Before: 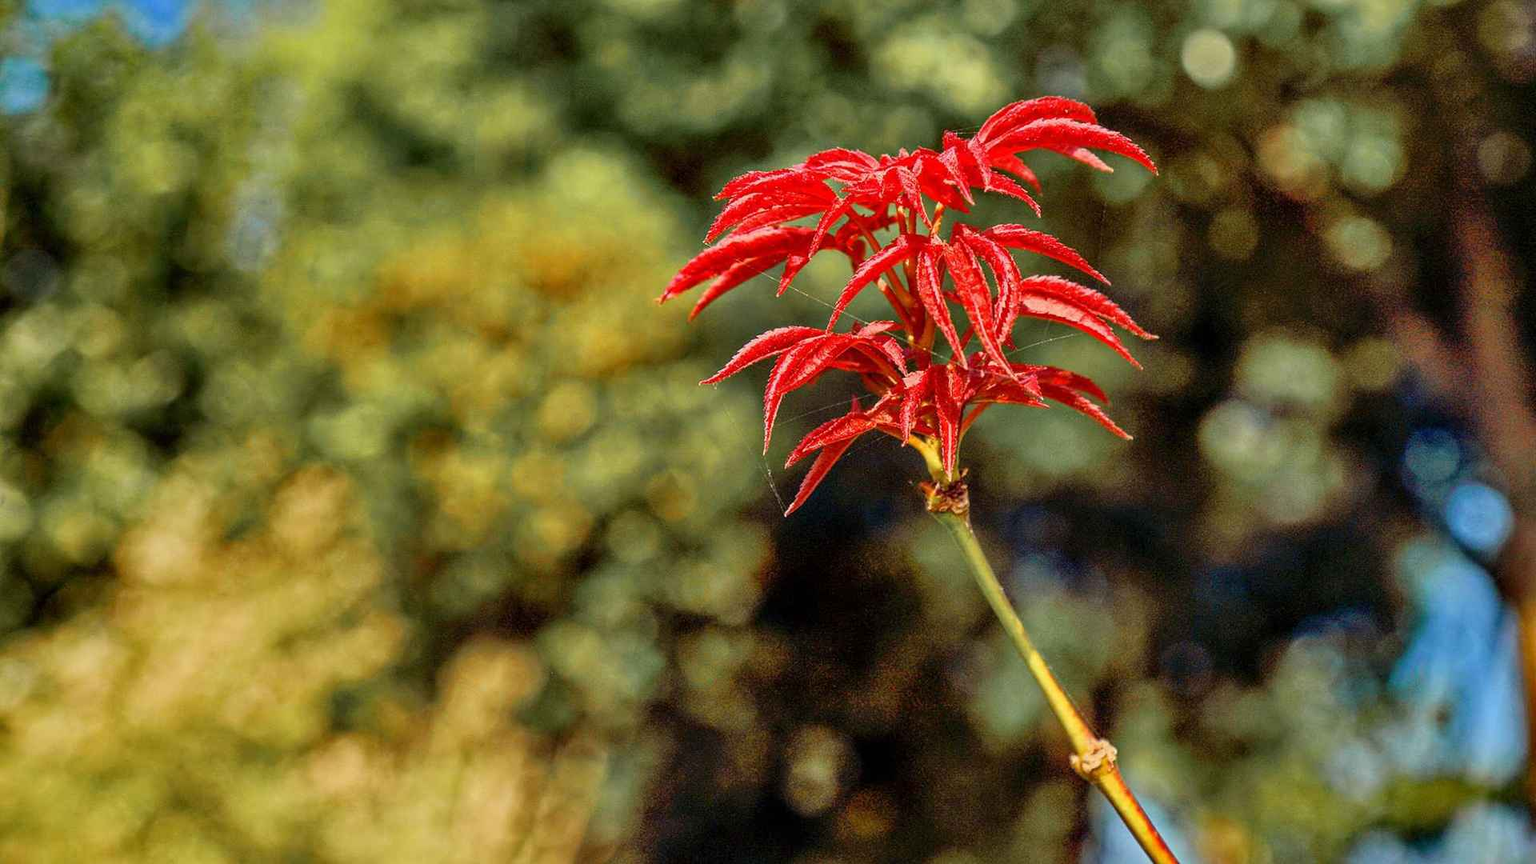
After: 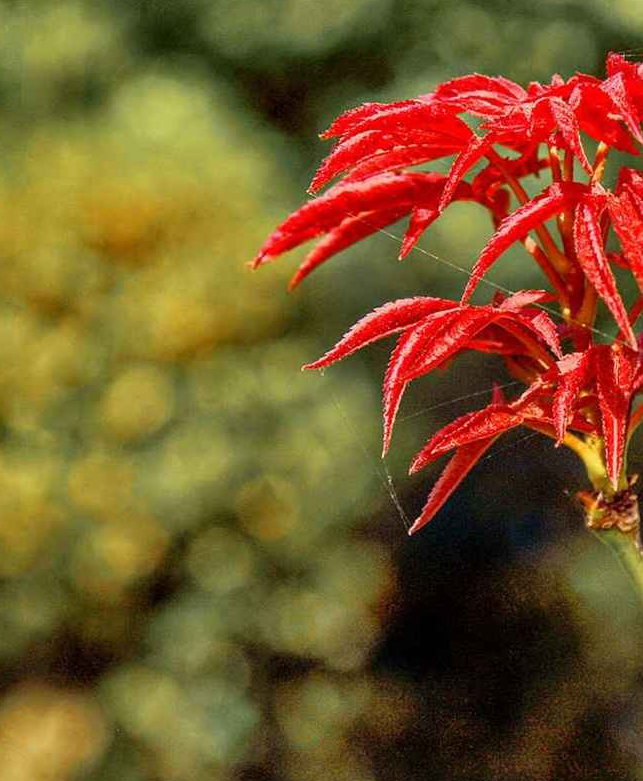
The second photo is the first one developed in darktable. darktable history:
crop and rotate: left 29.813%, top 10.299%, right 36.665%, bottom 17.325%
